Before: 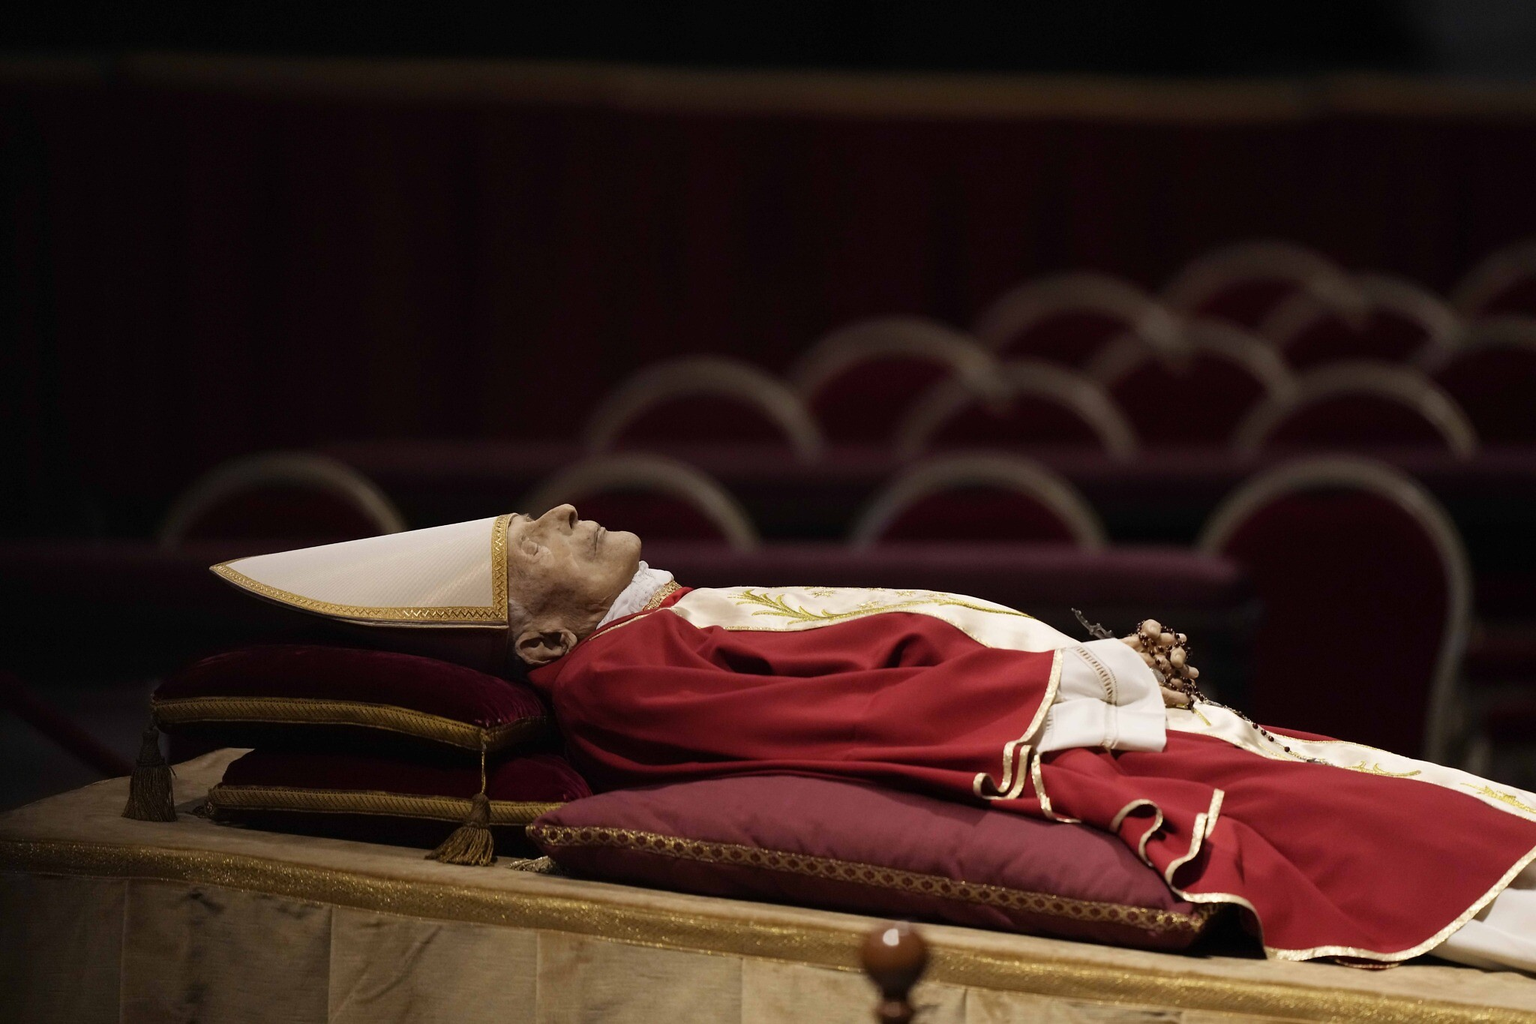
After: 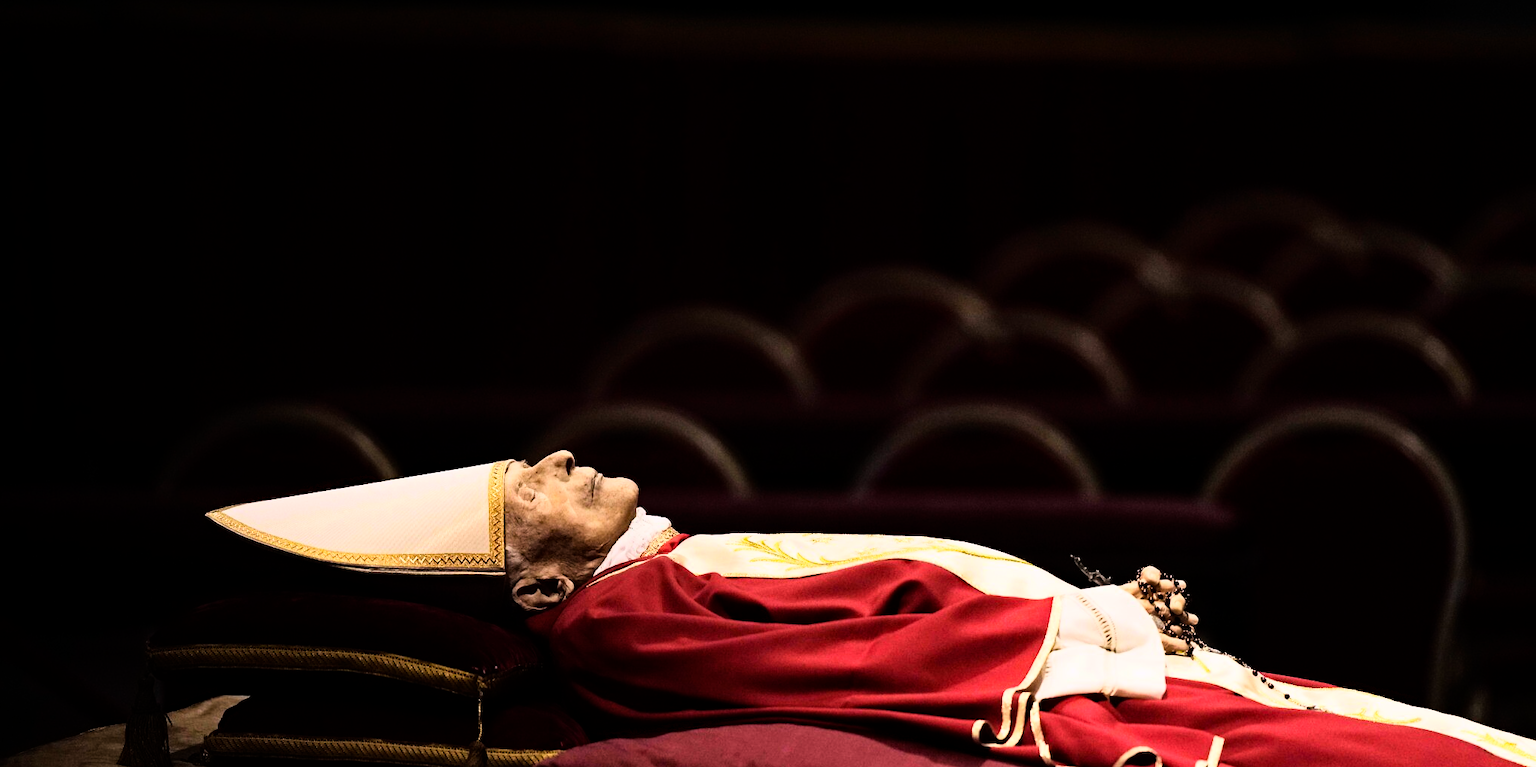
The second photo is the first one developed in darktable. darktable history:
crop: left 0.387%, top 5.469%, bottom 19.809%
exposure: exposure -0.21 EV, compensate highlight preservation false
haze removal: strength 0.29, distance 0.25, compatibility mode true, adaptive false
rgb curve: curves: ch0 [(0, 0) (0.21, 0.15) (0.24, 0.21) (0.5, 0.75) (0.75, 0.96) (0.89, 0.99) (1, 1)]; ch1 [(0, 0.02) (0.21, 0.13) (0.25, 0.2) (0.5, 0.67) (0.75, 0.9) (0.89, 0.97) (1, 1)]; ch2 [(0, 0.02) (0.21, 0.13) (0.25, 0.2) (0.5, 0.67) (0.75, 0.9) (0.89, 0.97) (1, 1)], compensate middle gray true
